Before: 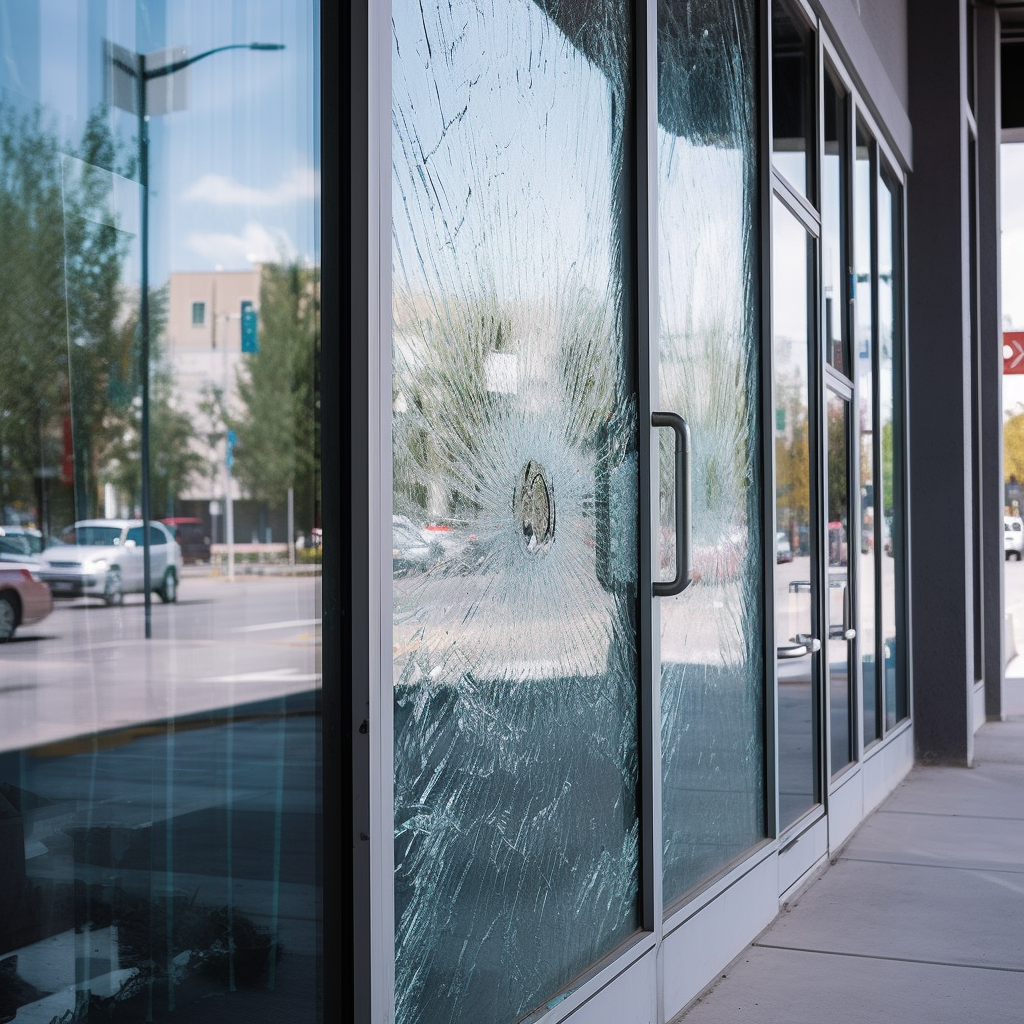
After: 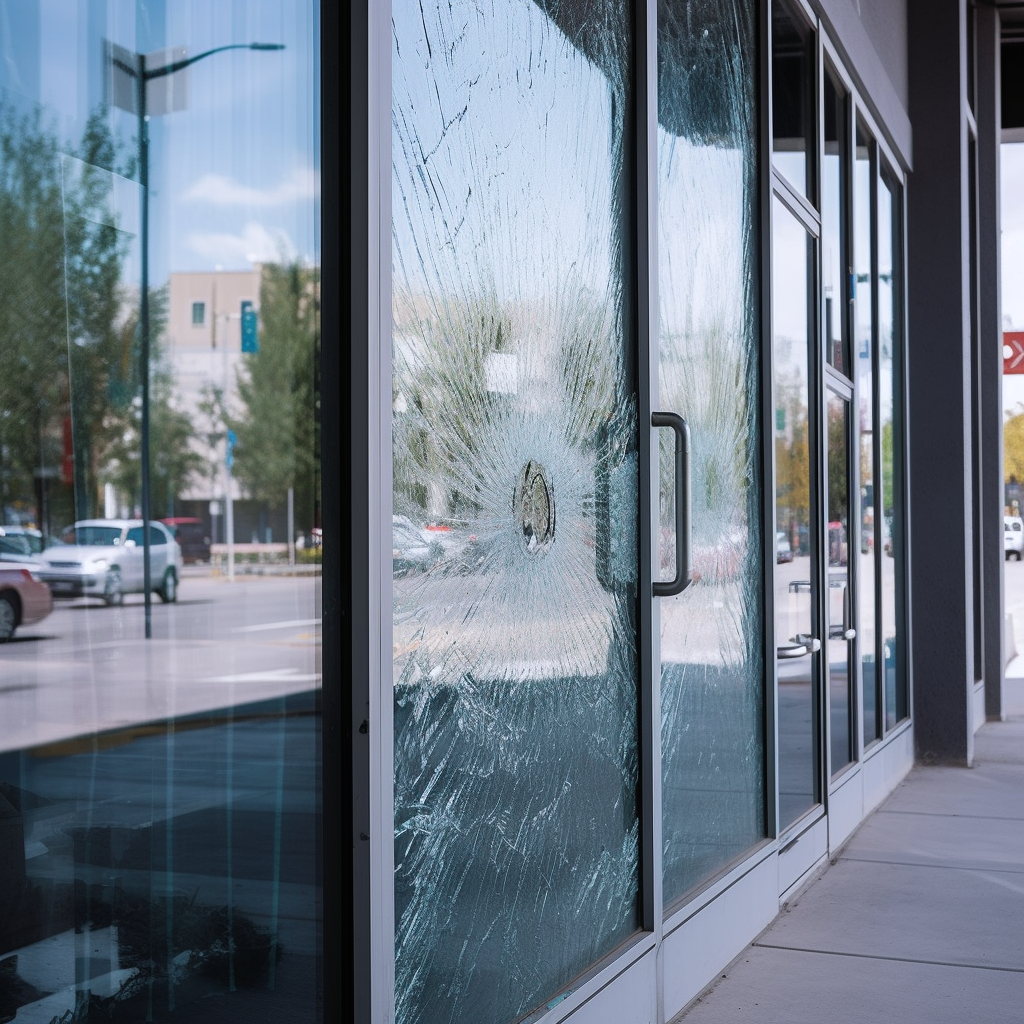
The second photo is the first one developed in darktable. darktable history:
white balance: red 0.983, blue 1.036
exposure: exposure -0.064 EV, compensate highlight preservation false
